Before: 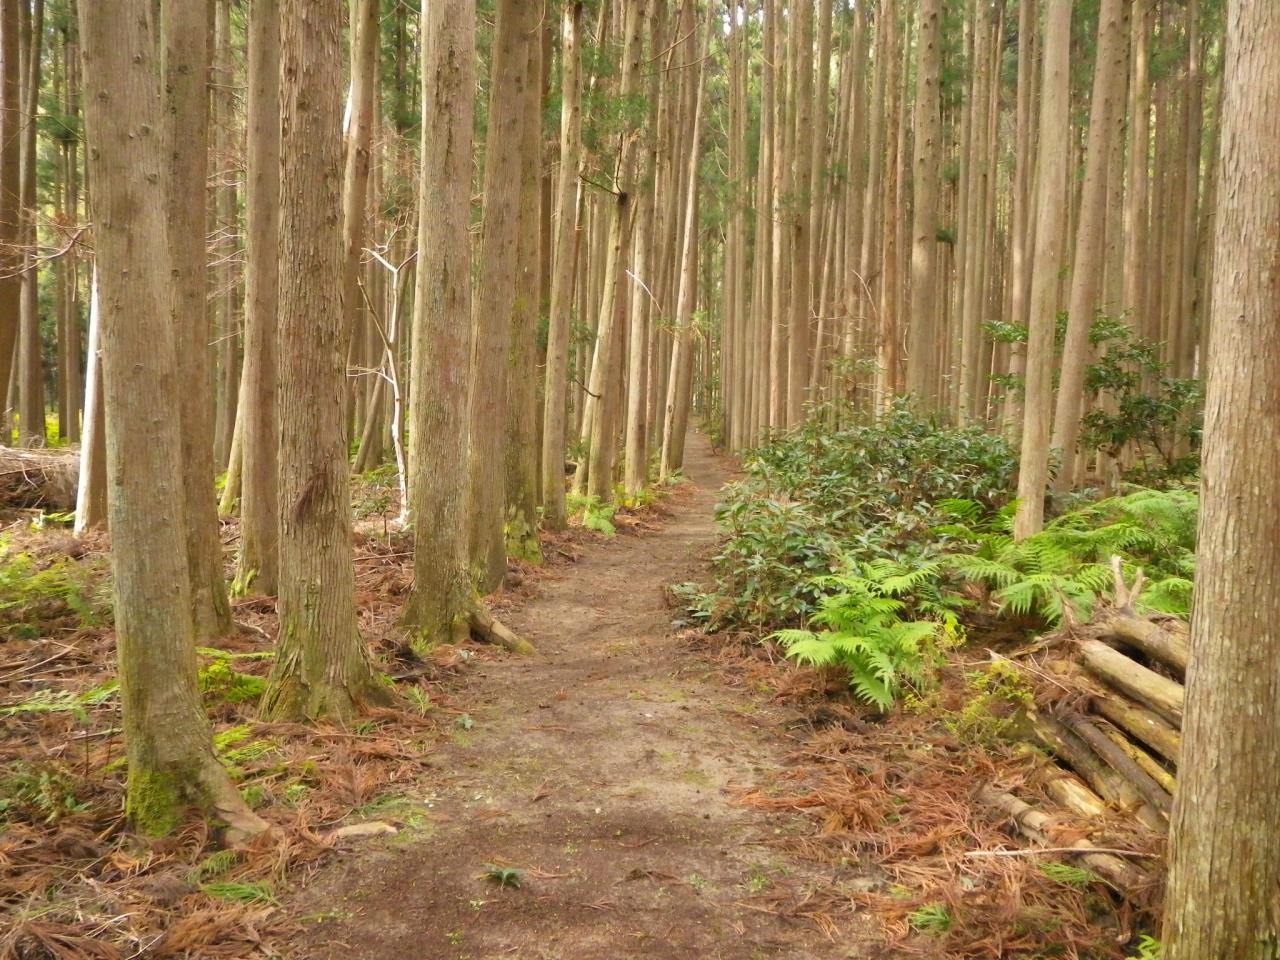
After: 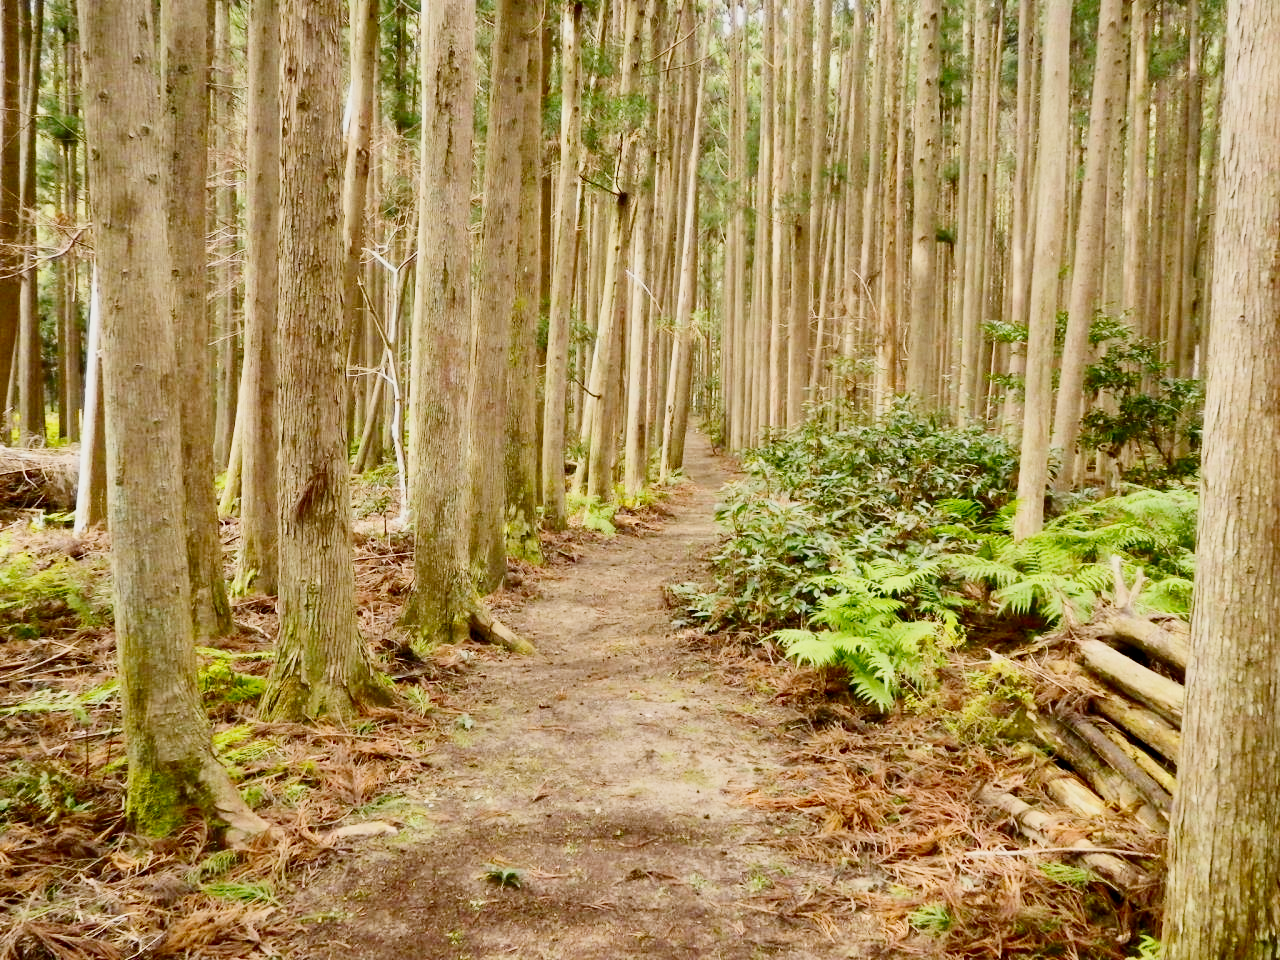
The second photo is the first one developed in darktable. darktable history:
contrast brightness saturation: contrast 0.4, brightness 0.1, saturation 0.21
filmic rgb: middle gray luminance 18%, black relative exposure -7.5 EV, white relative exposure 8.5 EV, threshold 6 EV, target black luminance 0%, hardness 2.23, latitude 18.37%, contrast 0.878, highlights saturation mix 5%, shadows ↔ highlights balance 10.15%, add noise in highlights 0, preserve chrominance no, color science v3 (2019), use custom middle-gray values true, iterations of high-quality reconstruction 0, contrast in highlights soft, enable highlight reconstruction true
